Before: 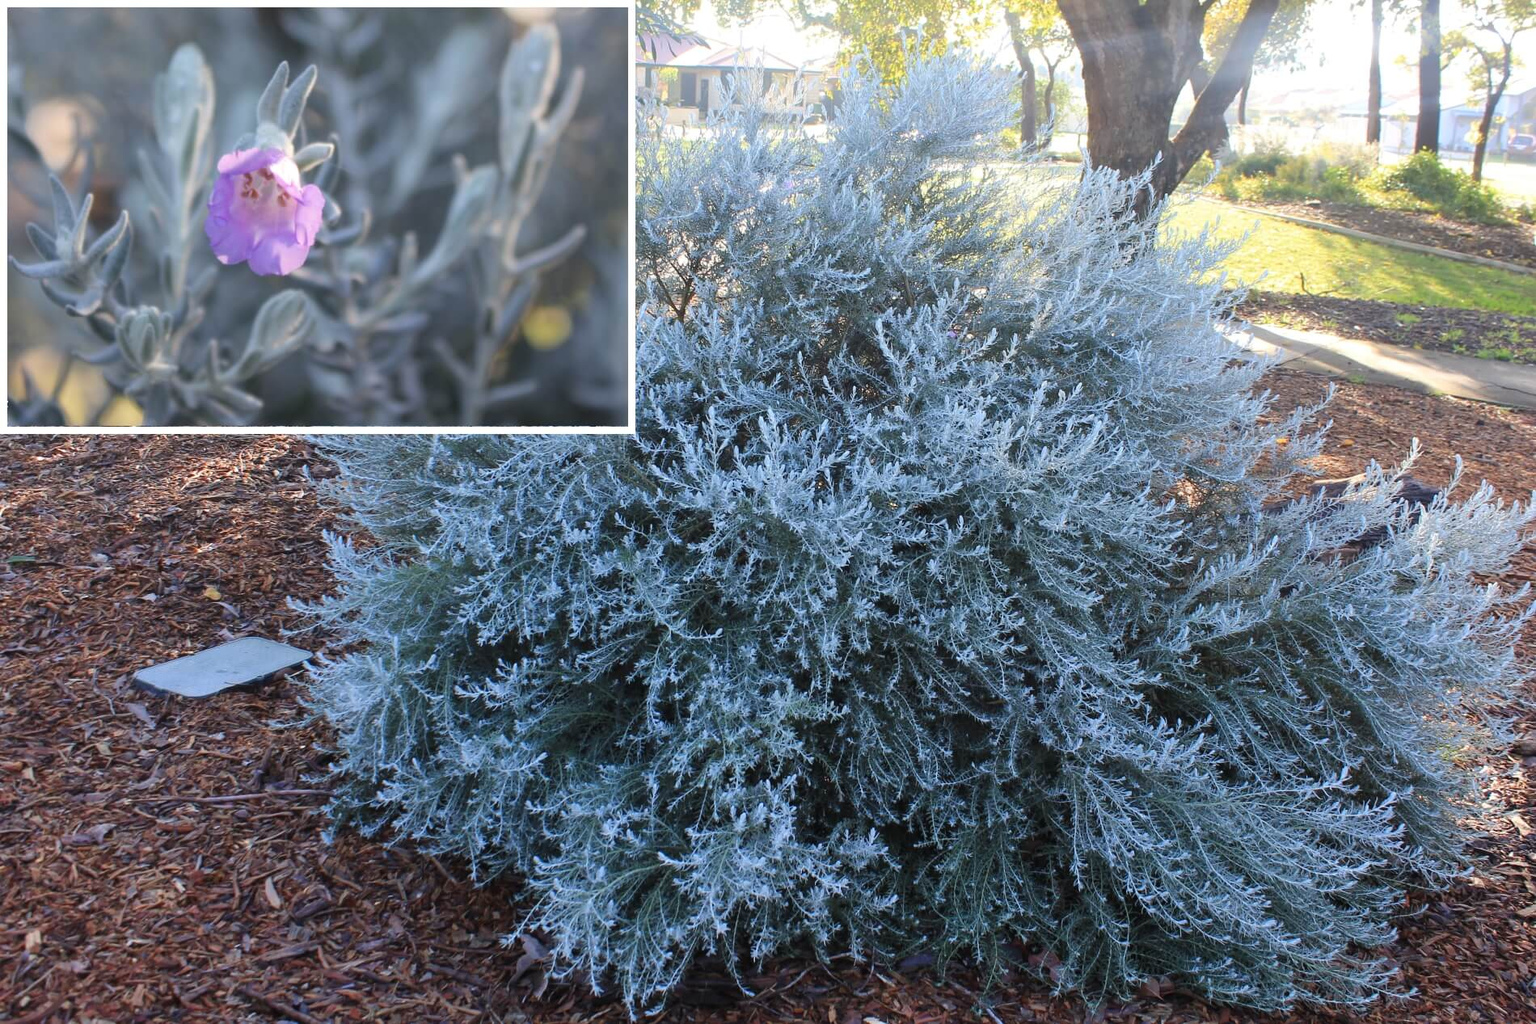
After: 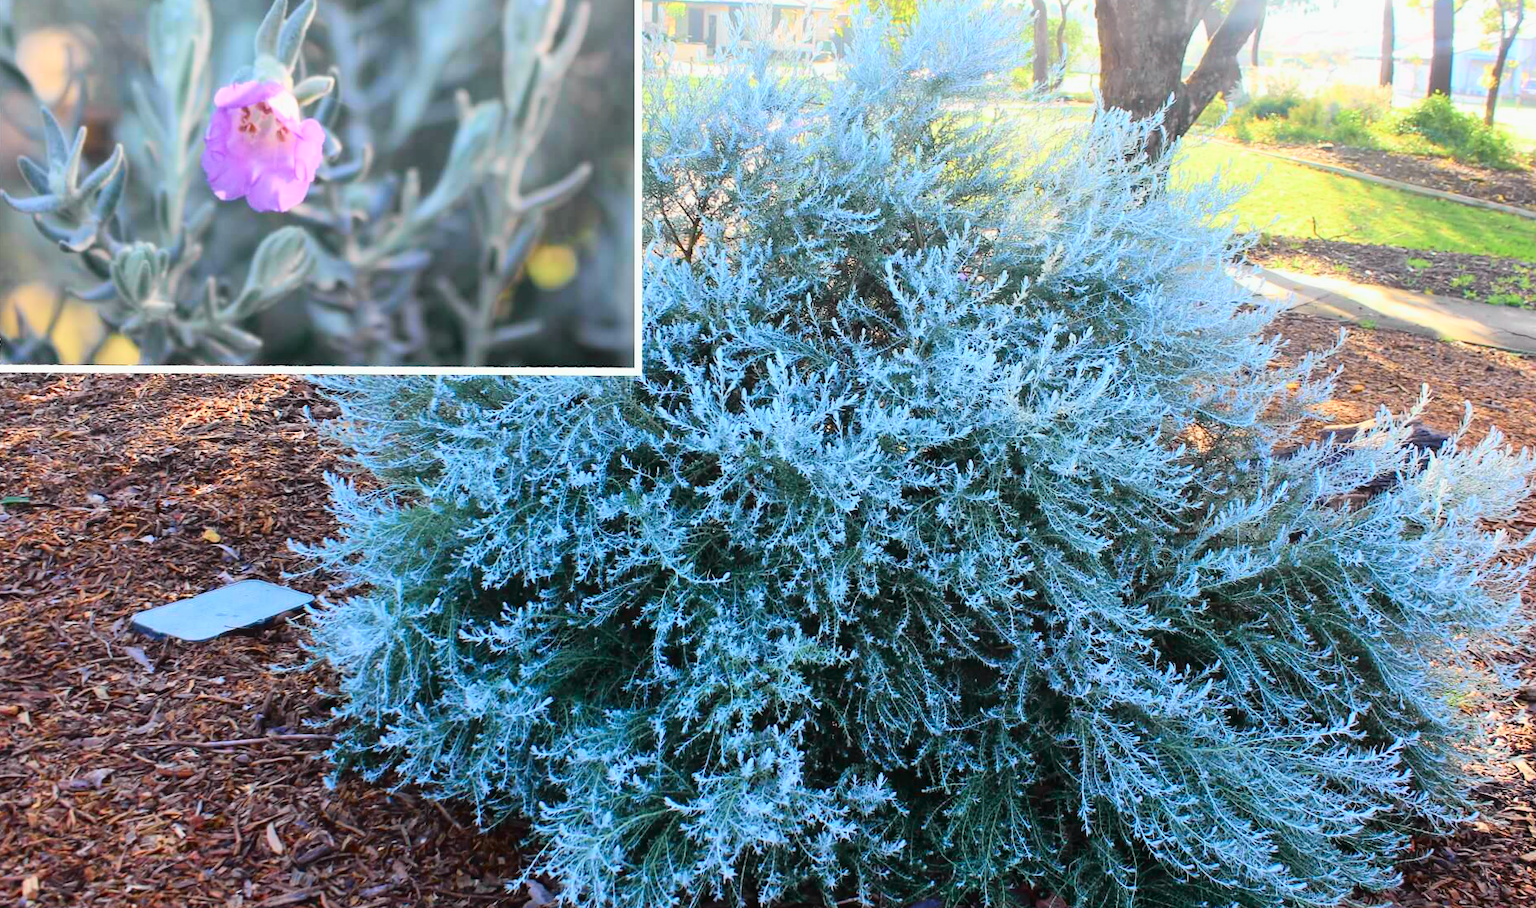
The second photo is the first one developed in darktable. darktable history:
crop and rotate: top 5.609%, bottom 5.609%
rotate and perspective: rotation 0.174°, lens shift (vertical) 0.013, lens shift (horizontal) 0.019, shear 0.001, automatic cropping original format, crop left 0.007, crop right 0.991, crop top 0.016, crop bottom 0.997
tone curve: curves: ch0 [(0, 0.003) (0.044, 0.032) (0.12, 0.089) (0.19, 0.175) (0.271, 0.294) (0.457, 0.546) (0.588, 0.71) (0.701, 0.815) (0.86, 0.922) (1, 0.982)]; ch1 [(0, 0) (0.247, 0.215) (0.433, 0.382) (0.466, 0.426) (0.493, 0.481) (0.501, 0.5) (0.517, 0.524) (0.557, 0.582) (0.598, 0.651) (0.671, 0.735) (0.796, 0.85) (1, 1)]; ch2 [(0, 0) (0.249, 0.216) (0.357, 0.317) (0.448, 0.432) (0.478, 0.492) (0.498, 0.499) (0.517, 0.53) (0.537, 0.57) (0.569, 0.623) (0.61, 0.663) (0.706, 0.75) (0.808, 0.809) (0.991, 0.968)], color space Lab, independent channels, preserve colors none
